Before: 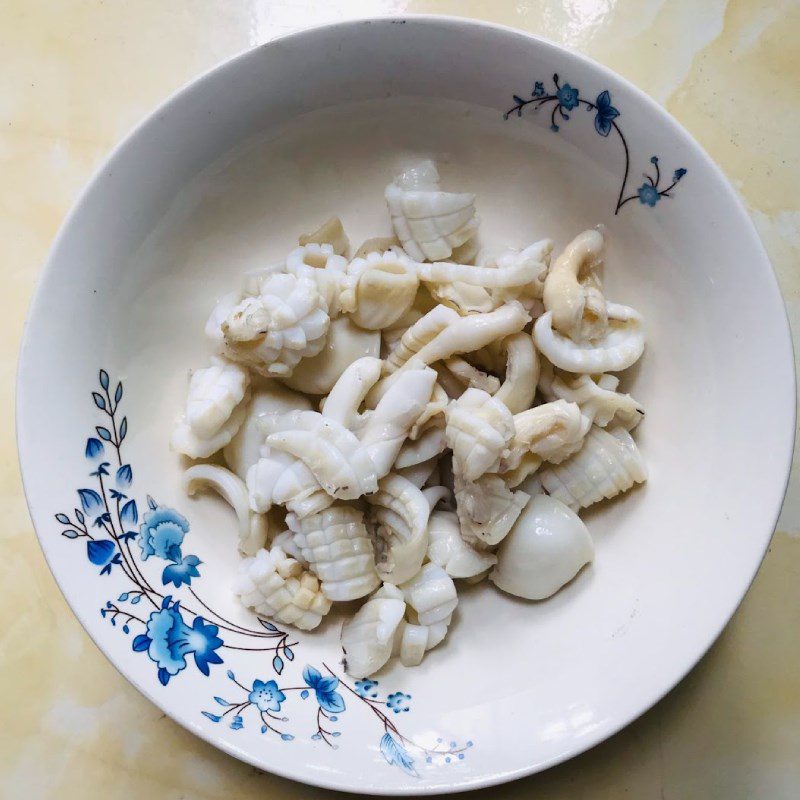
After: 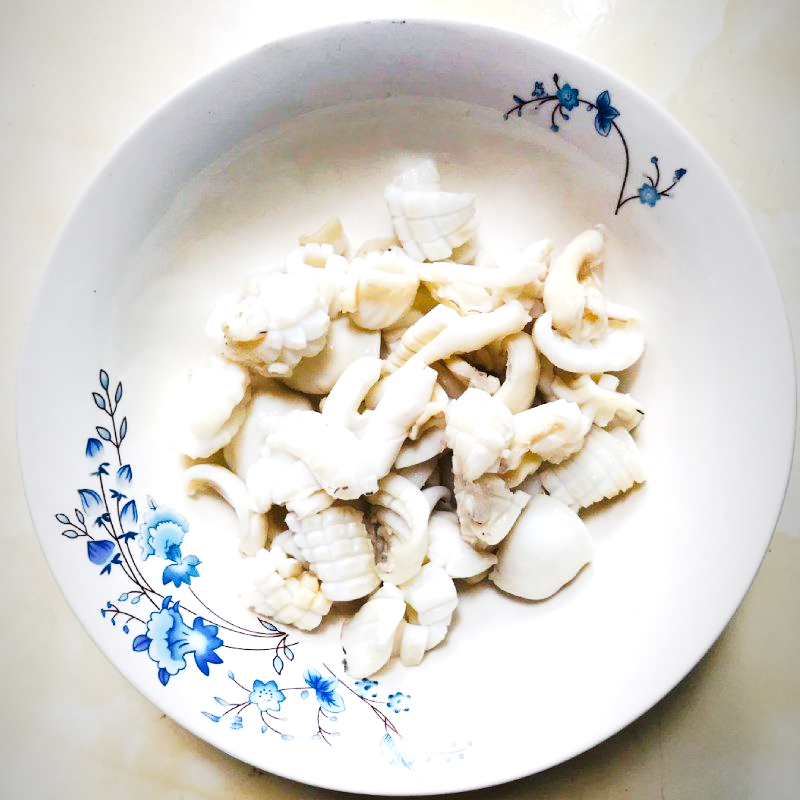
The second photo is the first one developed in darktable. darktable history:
exposure: black level correction 0, exposure 0.894 EV, compensate exposure bias true, compensate highlight preservation false
vignetting: fall-off start 96.82%, fall-off radius 99.78%, width/height ratio 0.611
tone curve: curves: ch0 [(0, 0.003) (0.044, 0.025) (0.12, 0.089) (0.197, 0.168) (0.281, 0.273) (0.468, 0.548) (0.583, 0.691) (0.701, 0.815) (0.86, 0.922) (1, 0.982)]; ch1 [(0, 0) (0.232, 0.214) (0.404, 0.376) (0.461, 0.425) (0.493, 0.481) (0.501, 0.5) (0.517, 0.524) (0.55, 0.585) (0.598, 0.651) (0.671, 0.735) (0.796, 0.85) (1, 1)]; ch2 [(0, 0) (0.249, 0.216) (0.357, 0.317) (0.448, 0.432) (0.478, 0.492) (0.498, 0.499) (0.517, 0.527) (0.537, 0.564) (0.569, 0.617) (0.61, 0.659) (0.706, 0.75) (0.808, 0.809) (0.991, 0.968)], preserve colors none
